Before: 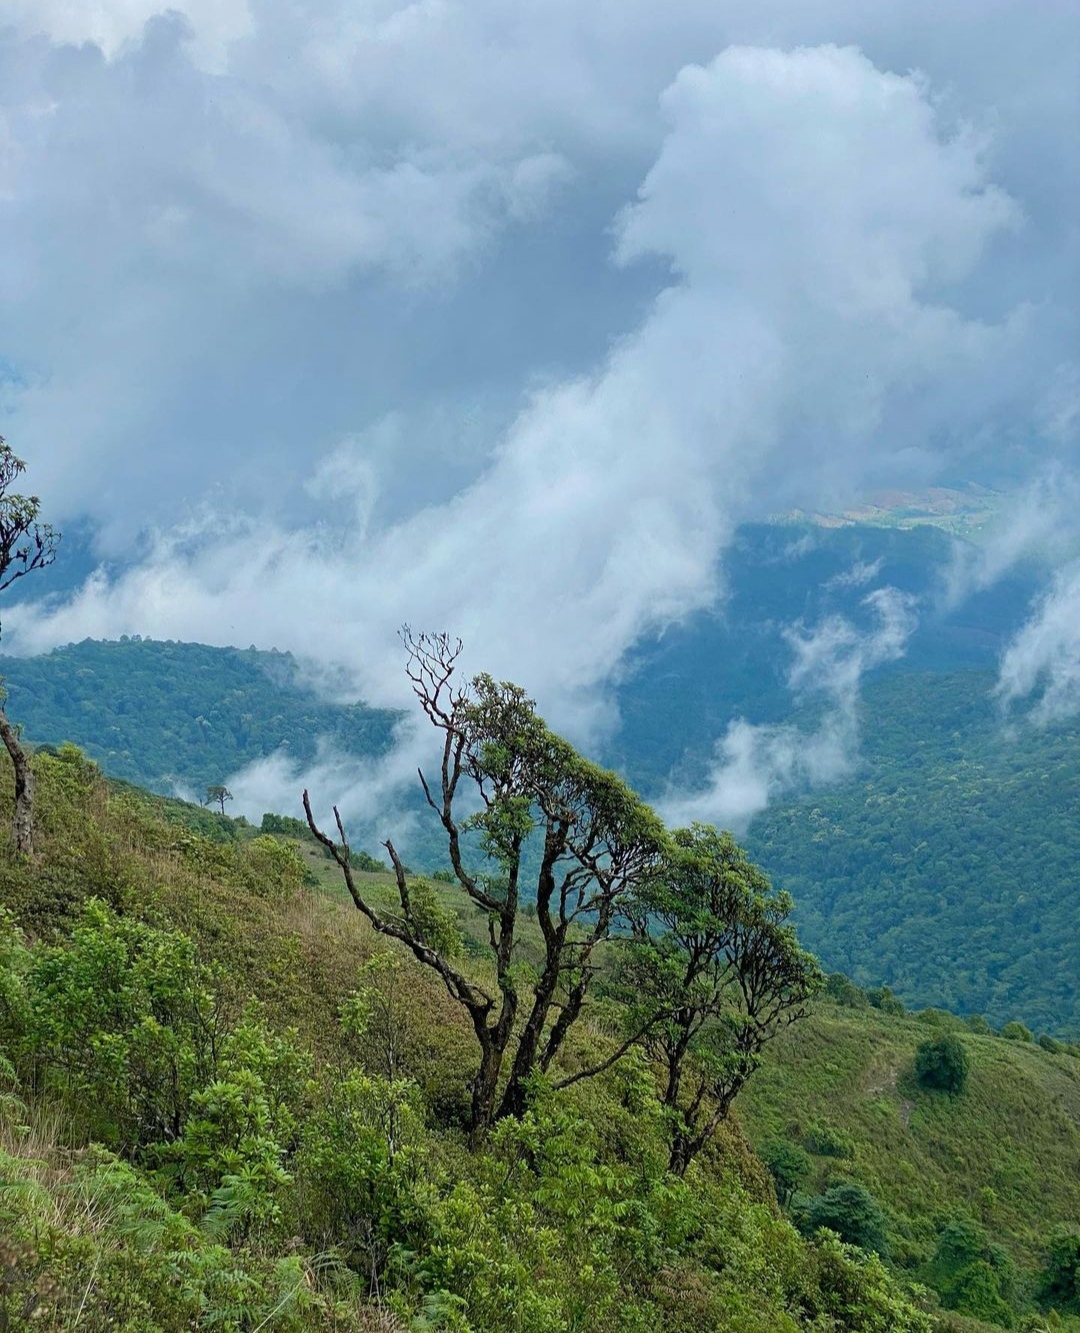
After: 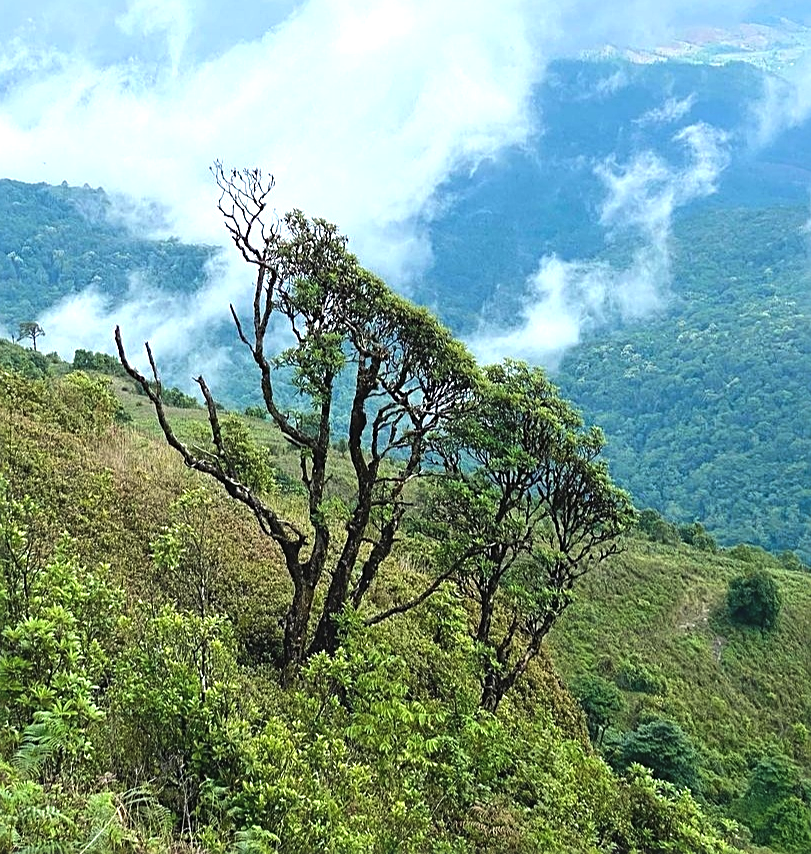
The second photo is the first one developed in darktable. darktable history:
crop and rotate: left 17.44%, top 34.885%, right 7.392%, bottom 1.037%
tone equalizer: -8 EV -0.433 EV, -7 EV -0.374 EV, -6 EV -0.318 EV, -5 EV -0.223 EV, -3 EV 0.231 EV, -2 EV 0.33 EV, -1 EV 0.372 EV, +0 EV 0.391 EV, edges refinement/feathering 500, mask exposure compensation -1.57 EV, preserve details no
sharpen: on, module defaults
exposure: black level correction -0.005, exposure 0.612 EV, compensate highlight preservation false
